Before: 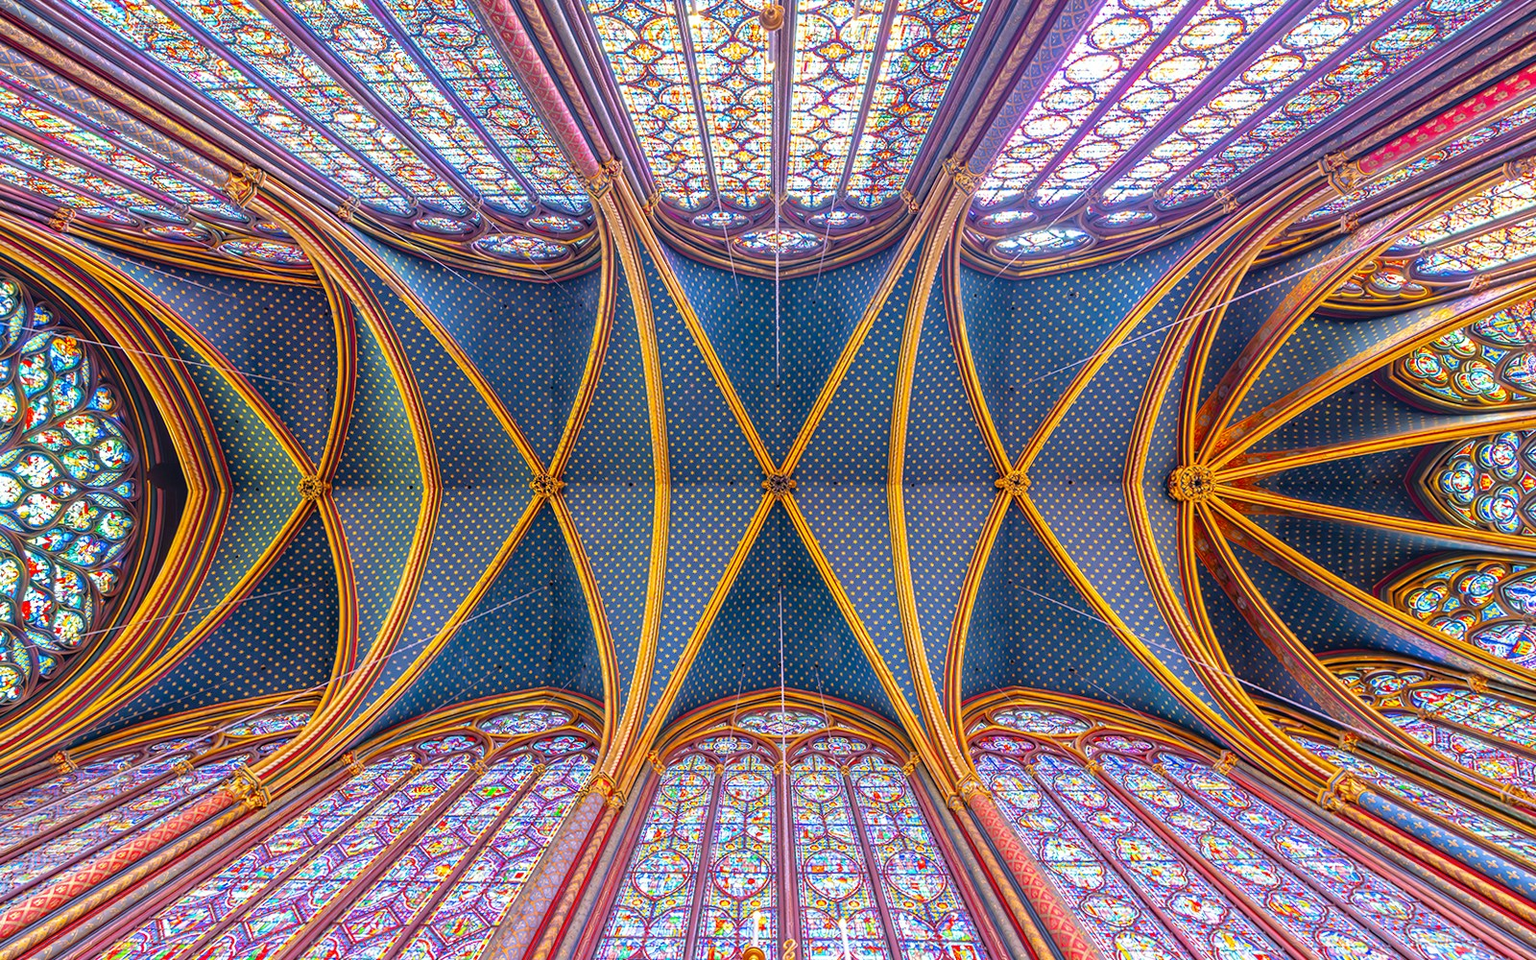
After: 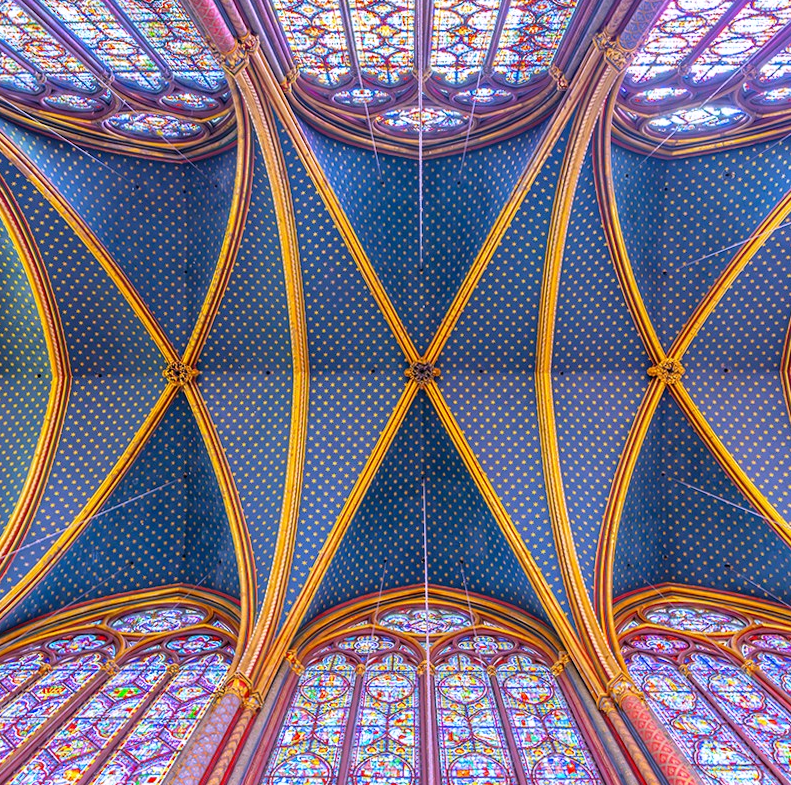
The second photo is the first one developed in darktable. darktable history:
crop and rotate: angle 0.02°, left 24.353%, top 13.219%, right 26.156%, bottom 8.224%
white balance: red 1.004, blue 1.096
